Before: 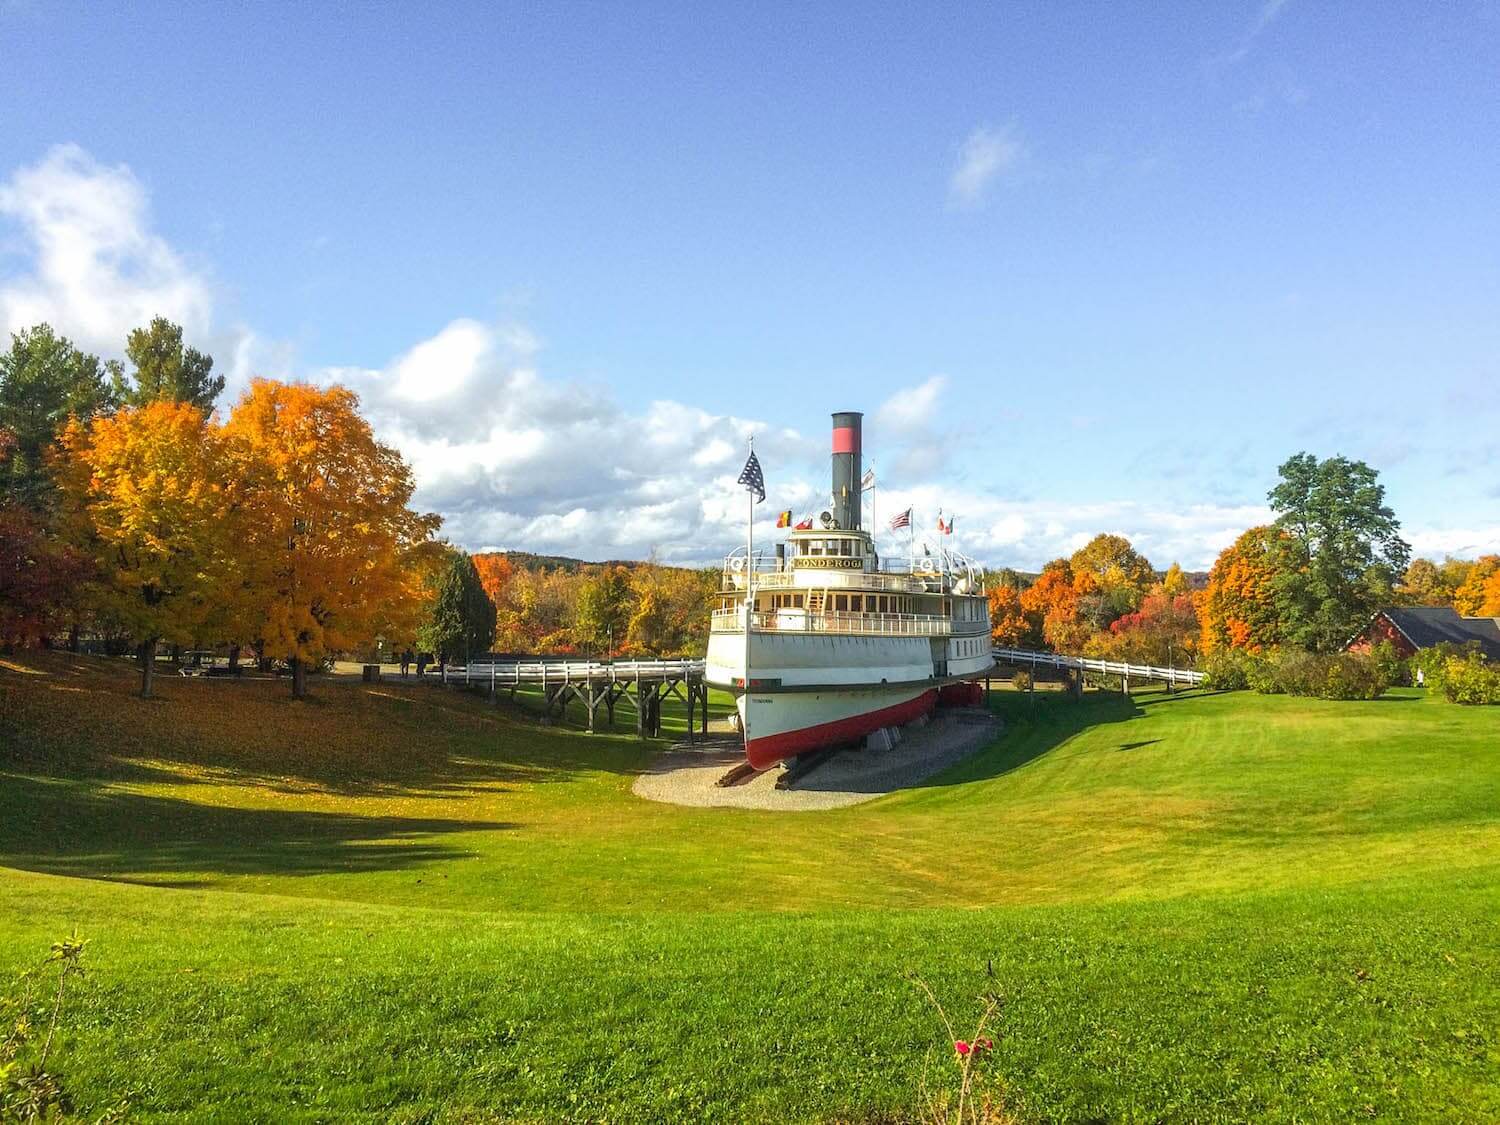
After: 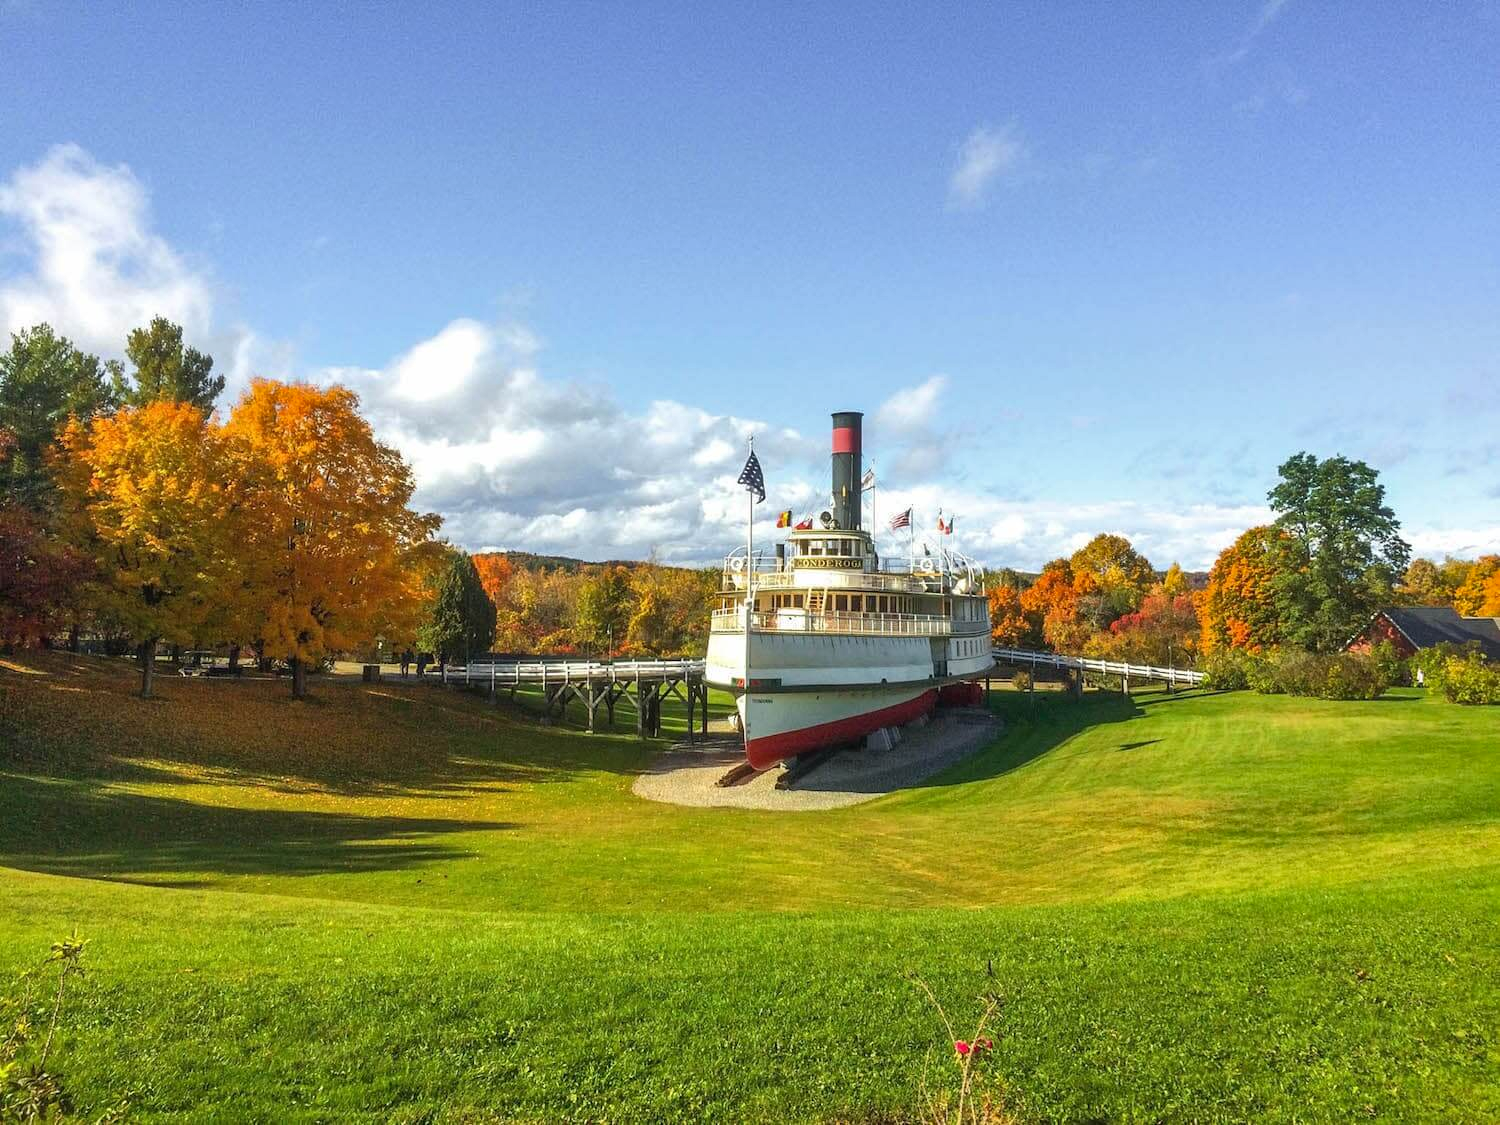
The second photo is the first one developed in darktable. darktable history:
shadows and highlights: radius 133.34, shadows color adjustment 97.99%, highlights color adjustment 58.53%, soften with gaussian
